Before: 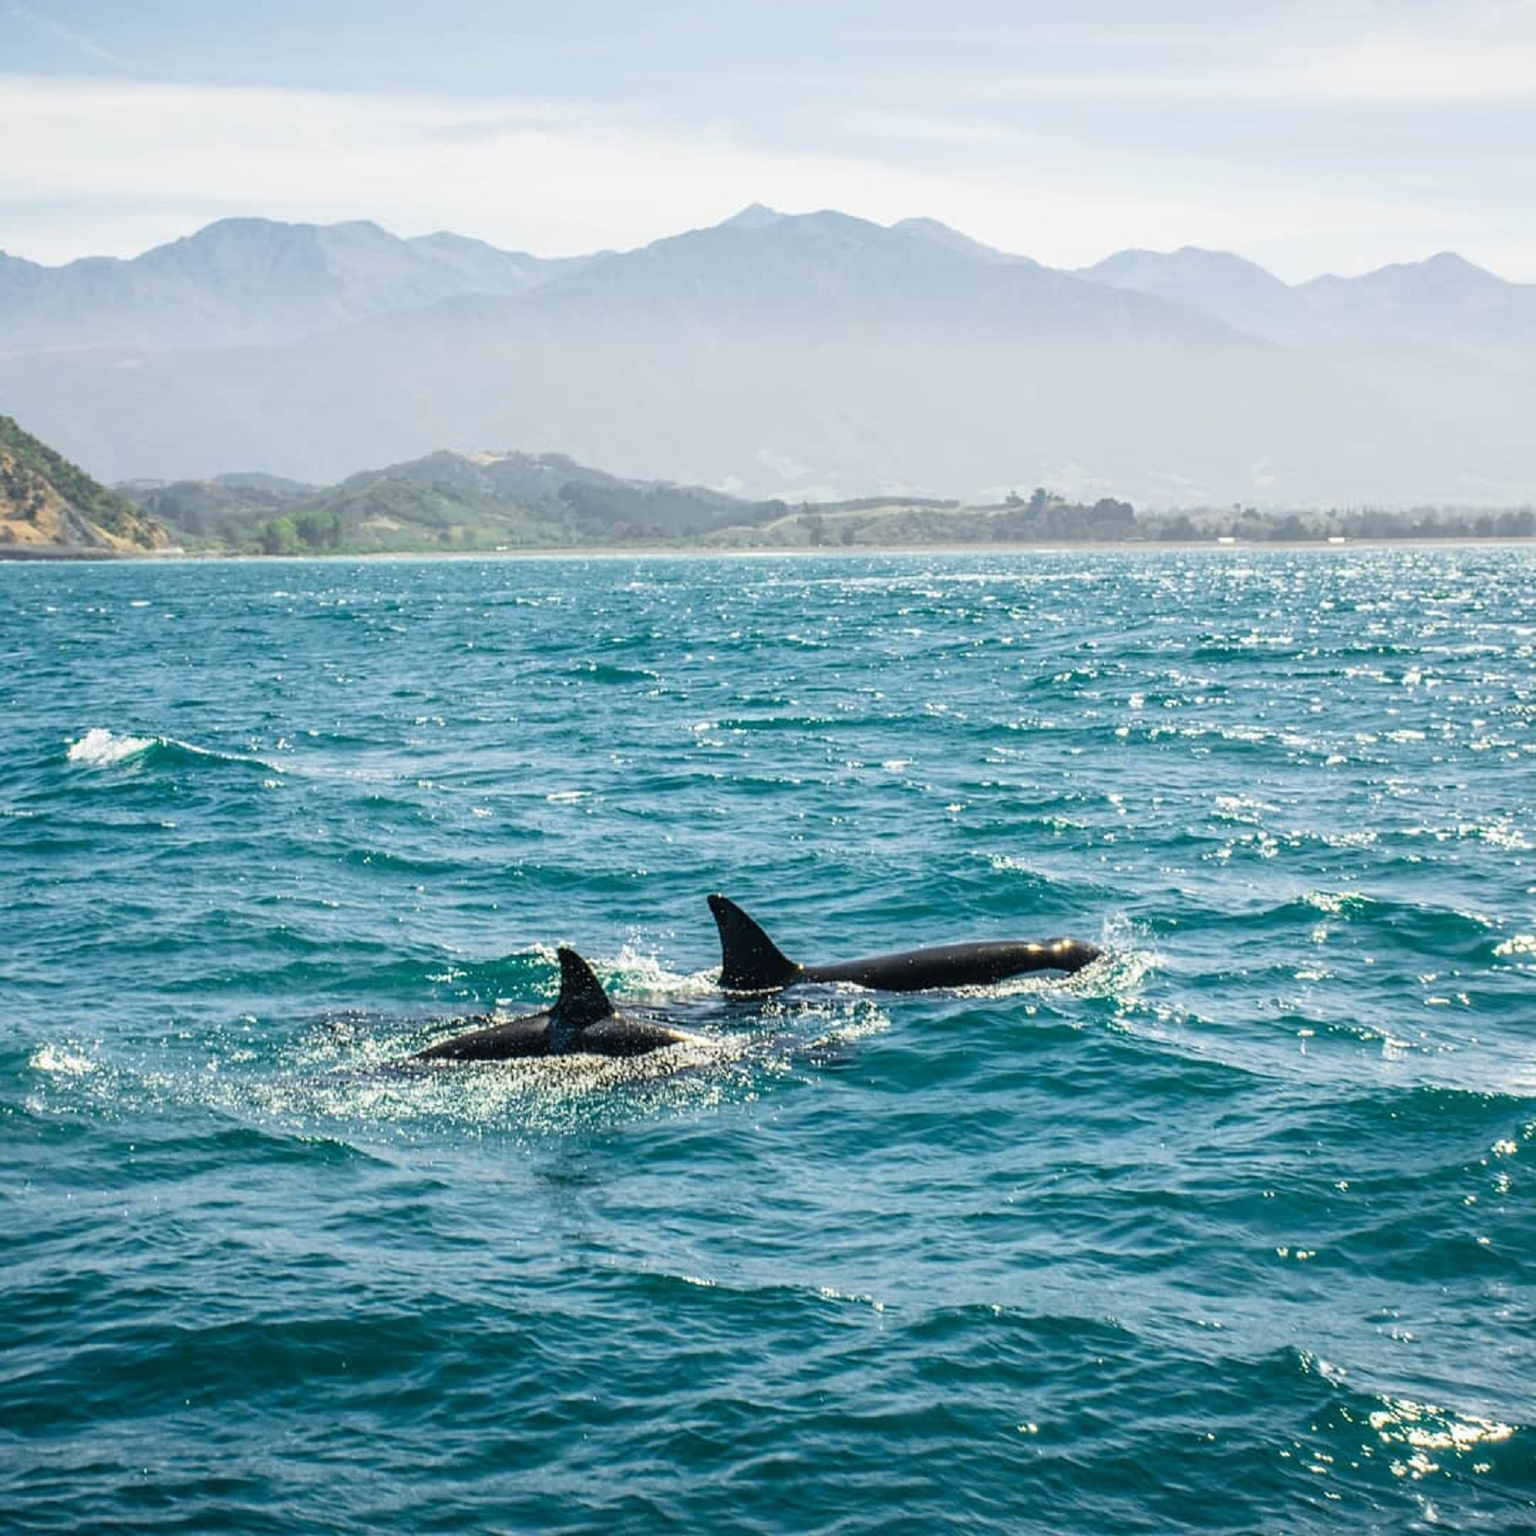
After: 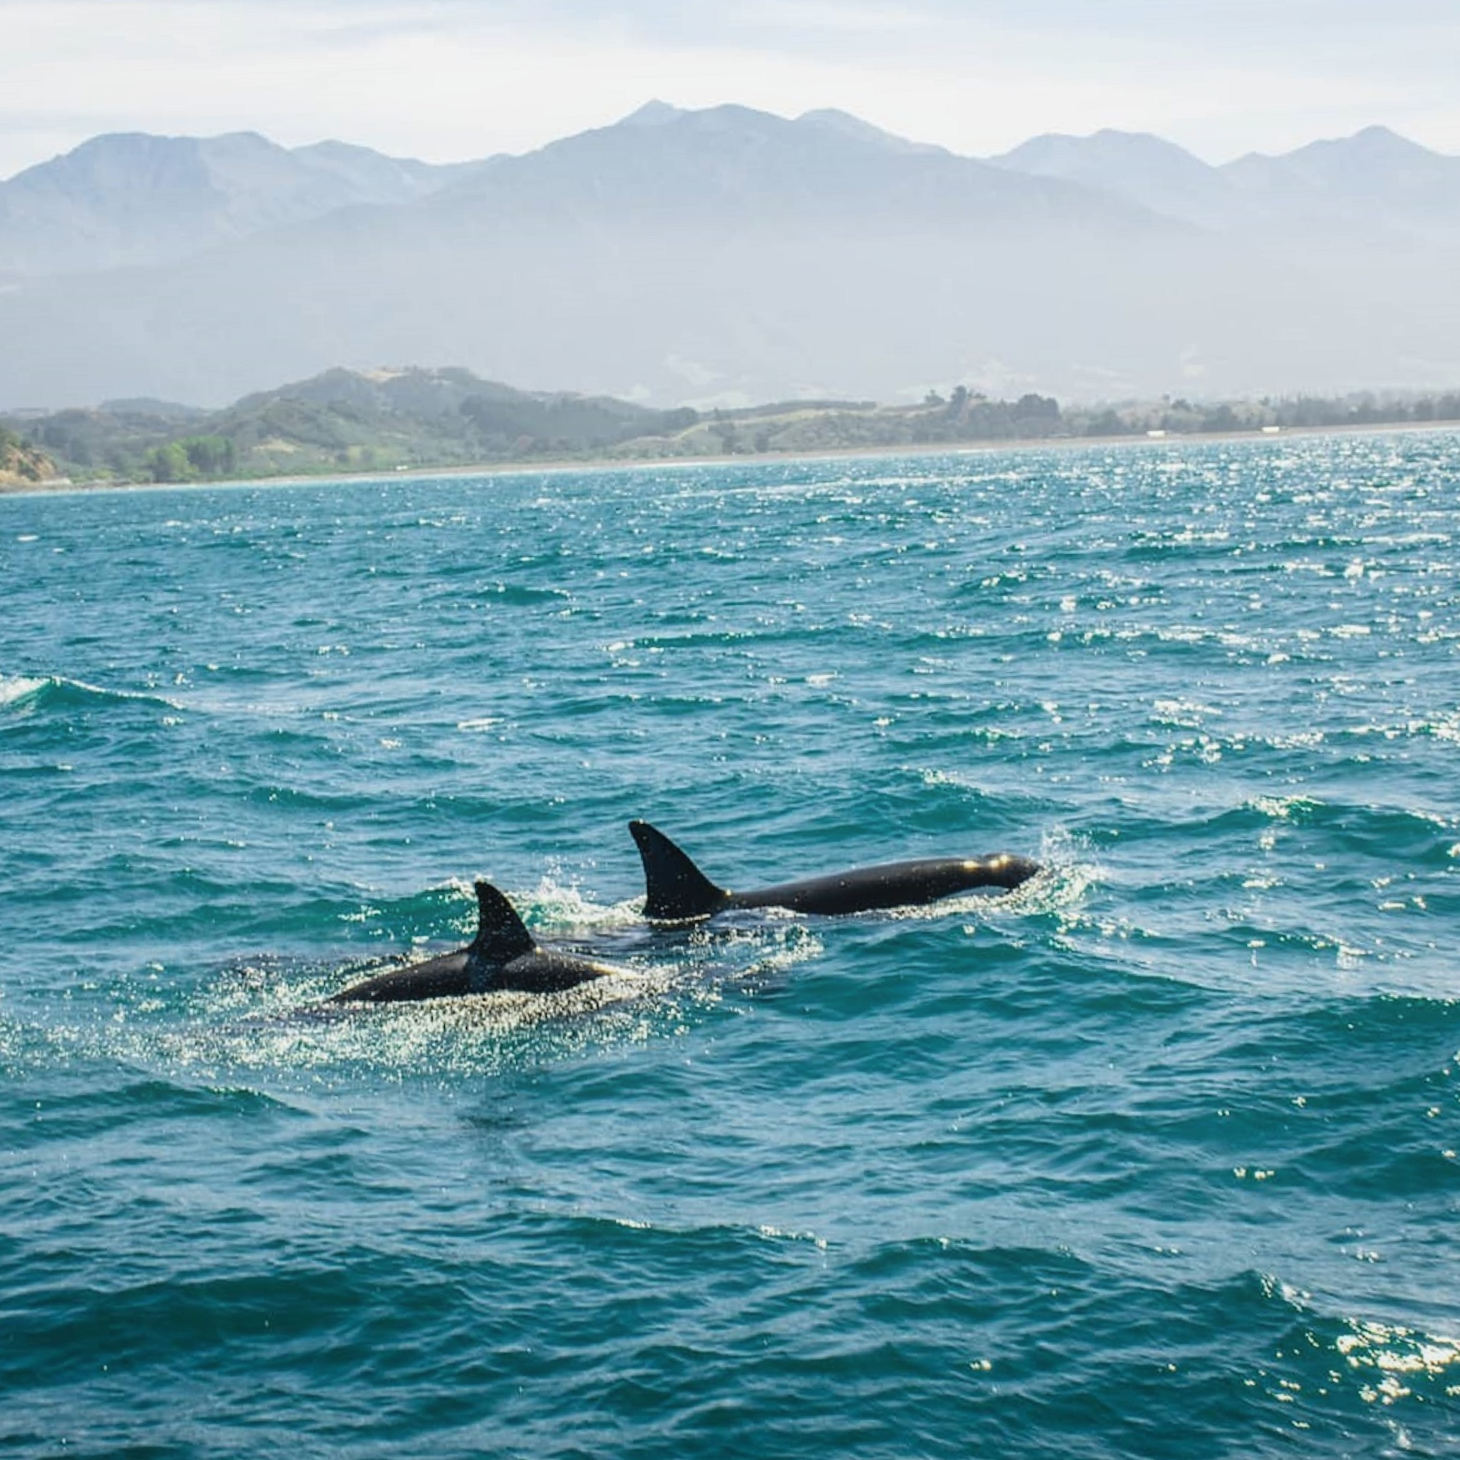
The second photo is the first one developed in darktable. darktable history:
contrast equalizer: octaves 7, y [[0.6 ×6], [0.55 ×6], [0 ×6], [0 ×6], [0 ×6]], mix -0.3
crop and rotate: angle 1.96°, left 5.673%, top 5.673%
